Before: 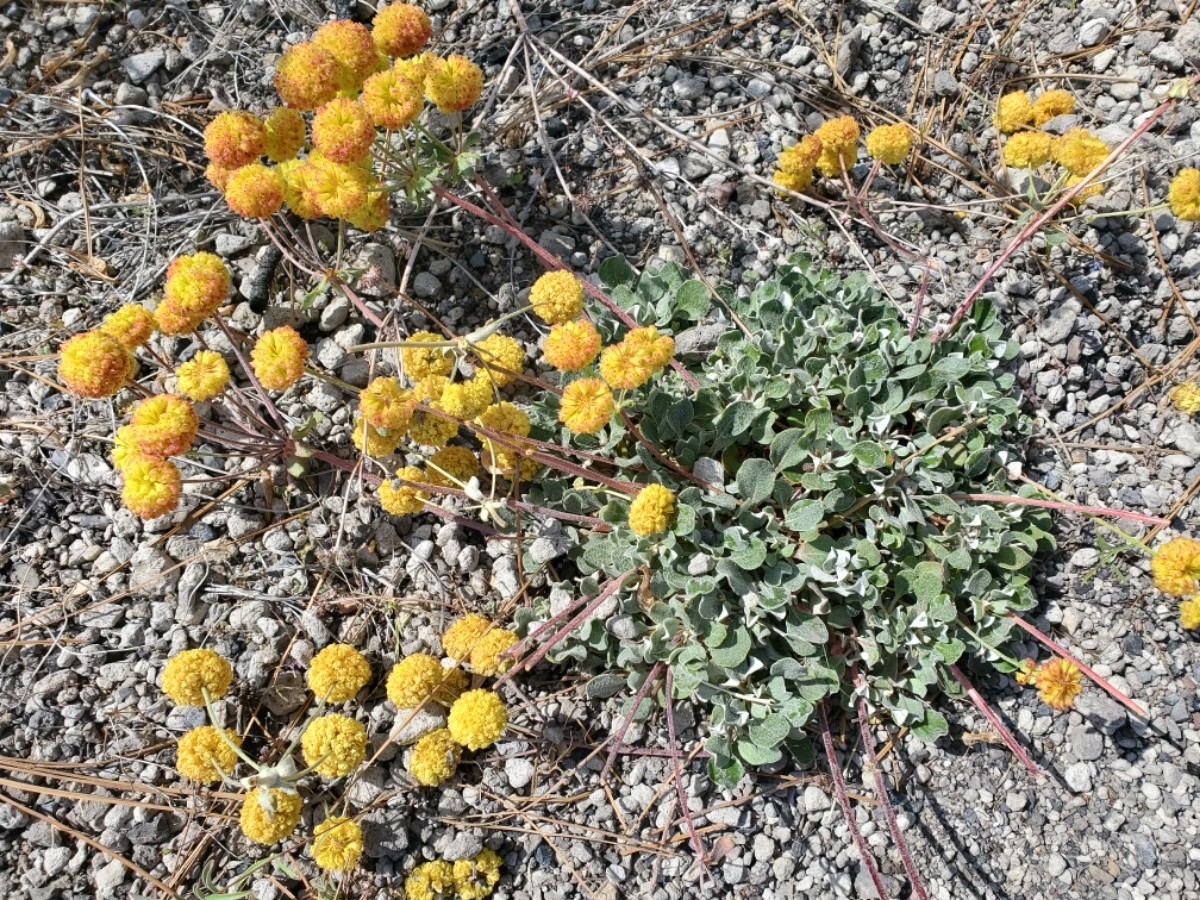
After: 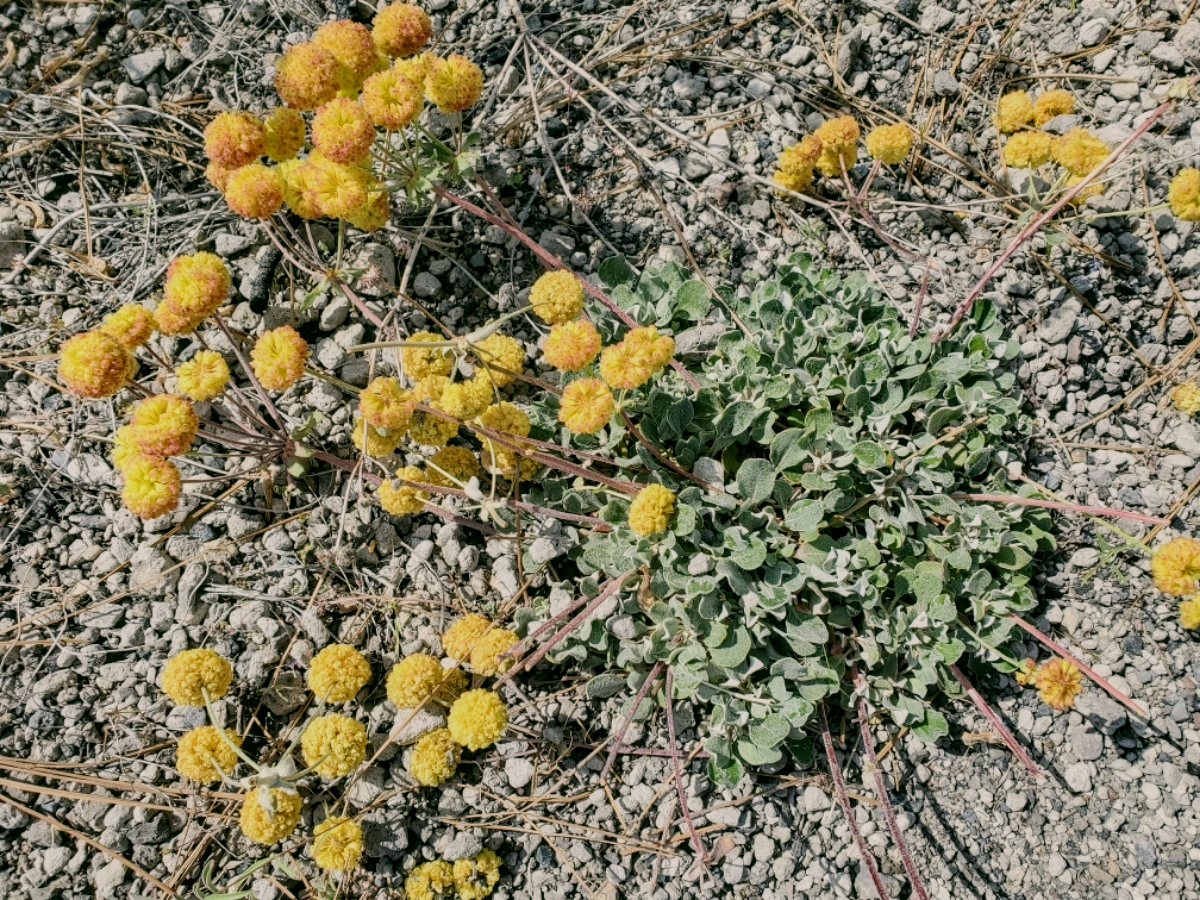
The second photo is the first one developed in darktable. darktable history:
contrast brightness saturation: saturation -0.05
color correction: highlights a* 4.02, highlights b* 4.98, shadows a* -7.55, shadows b* 4.98
local contrast: on, module defaults
filmic rgb: black relative exposure -16 EV, white relative exposure 6.12 EV, hardness 5.22
